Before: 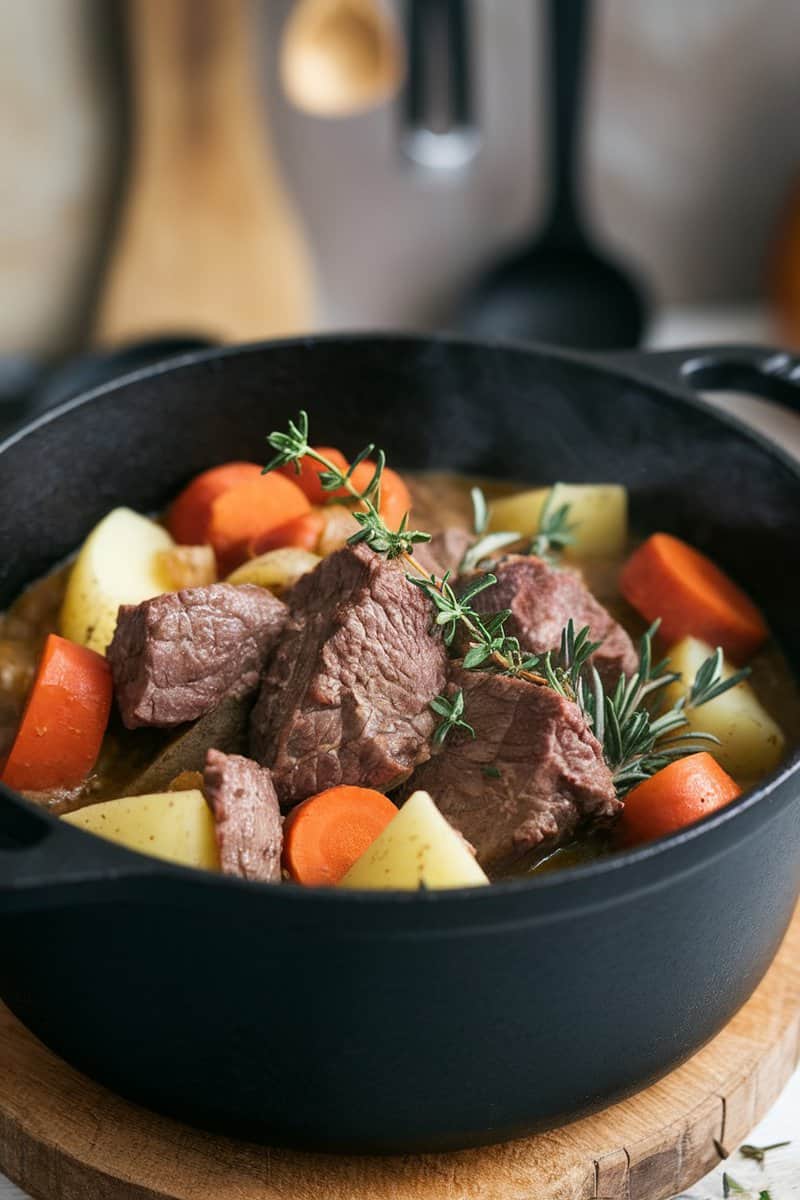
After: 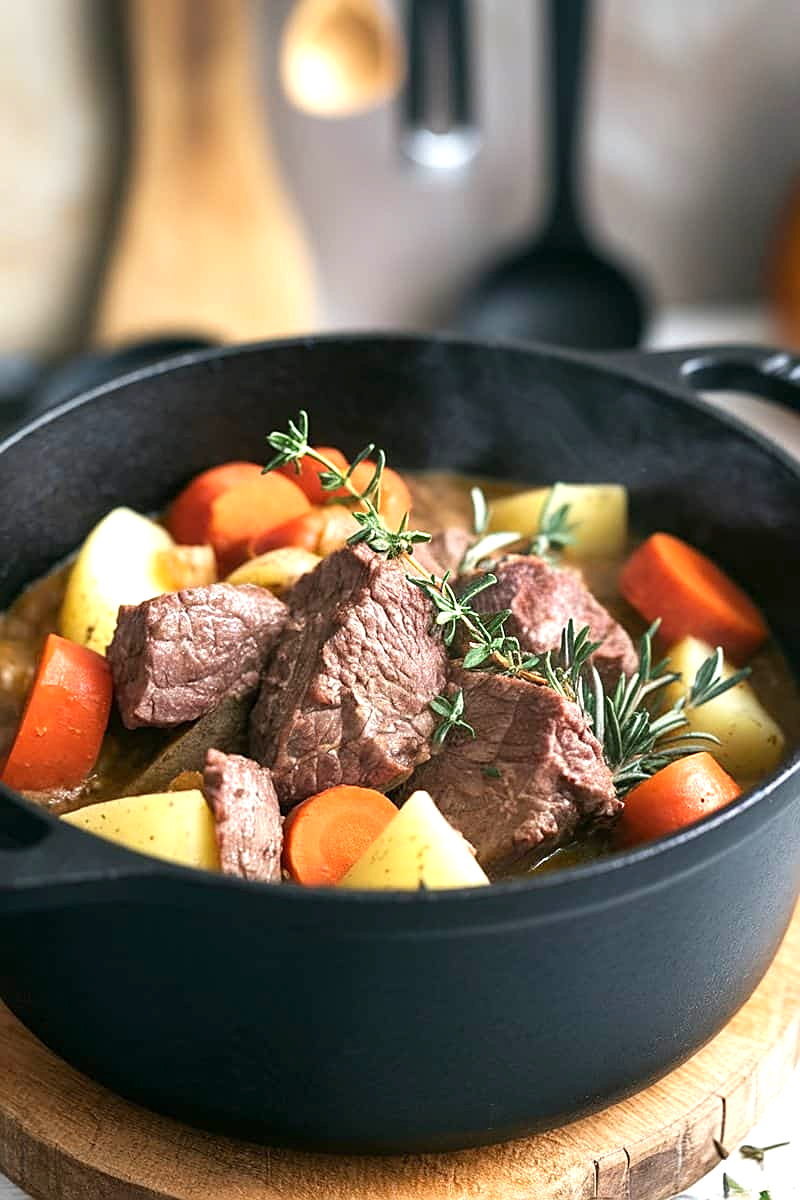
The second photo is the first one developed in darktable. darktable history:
sharpen: on, module defaults
exposure: exposure 0.777 EV, compensate highlight preservation false
